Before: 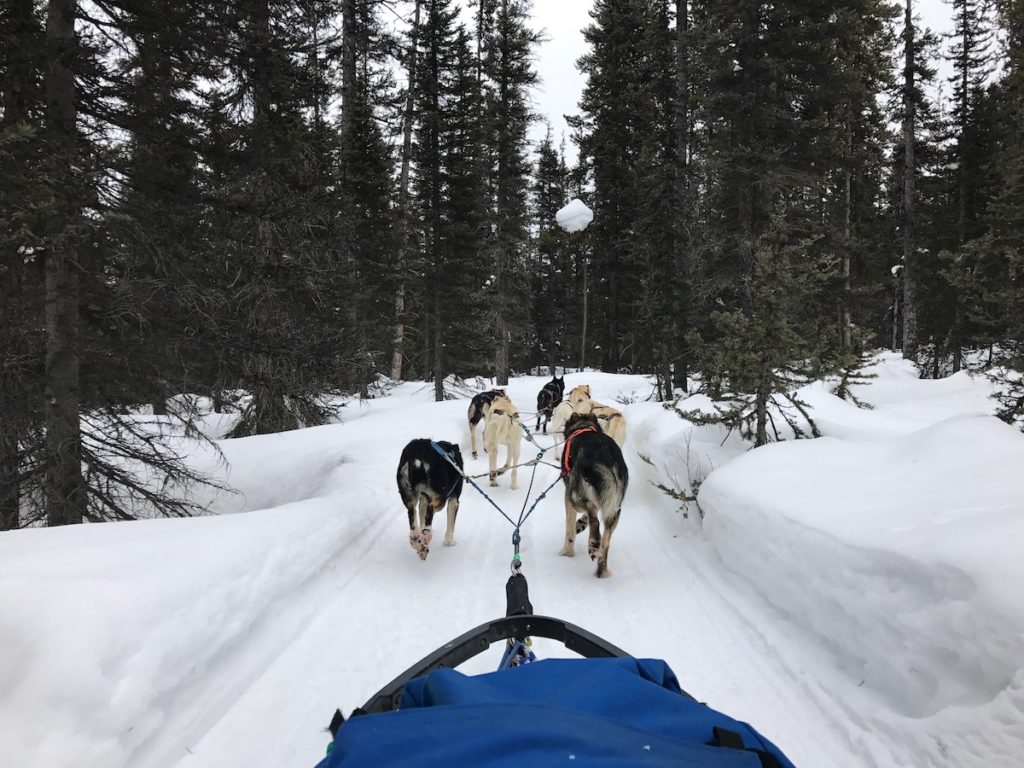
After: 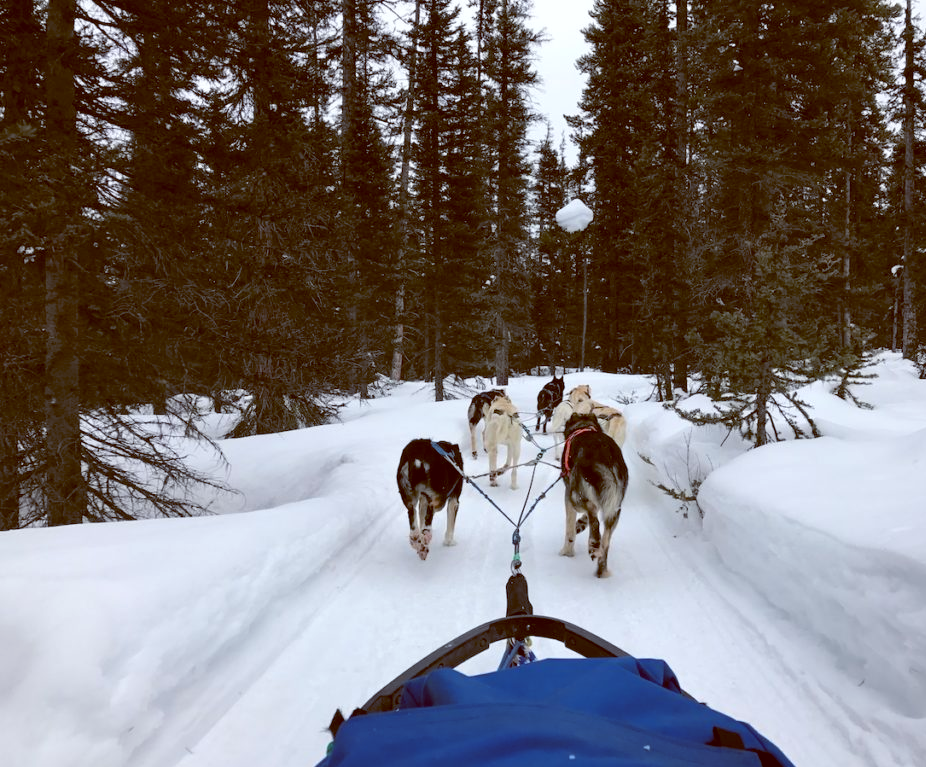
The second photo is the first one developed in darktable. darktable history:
crop: right 9.509%, bottom 0.031%
color balance: lift [1, 1.015, 1.004, 0.985], gamma [1, 0.958, 0.971, 1.042], gain [1, 0.956, 0.977, 1.044]
exposure: compensate highlight preservation false
